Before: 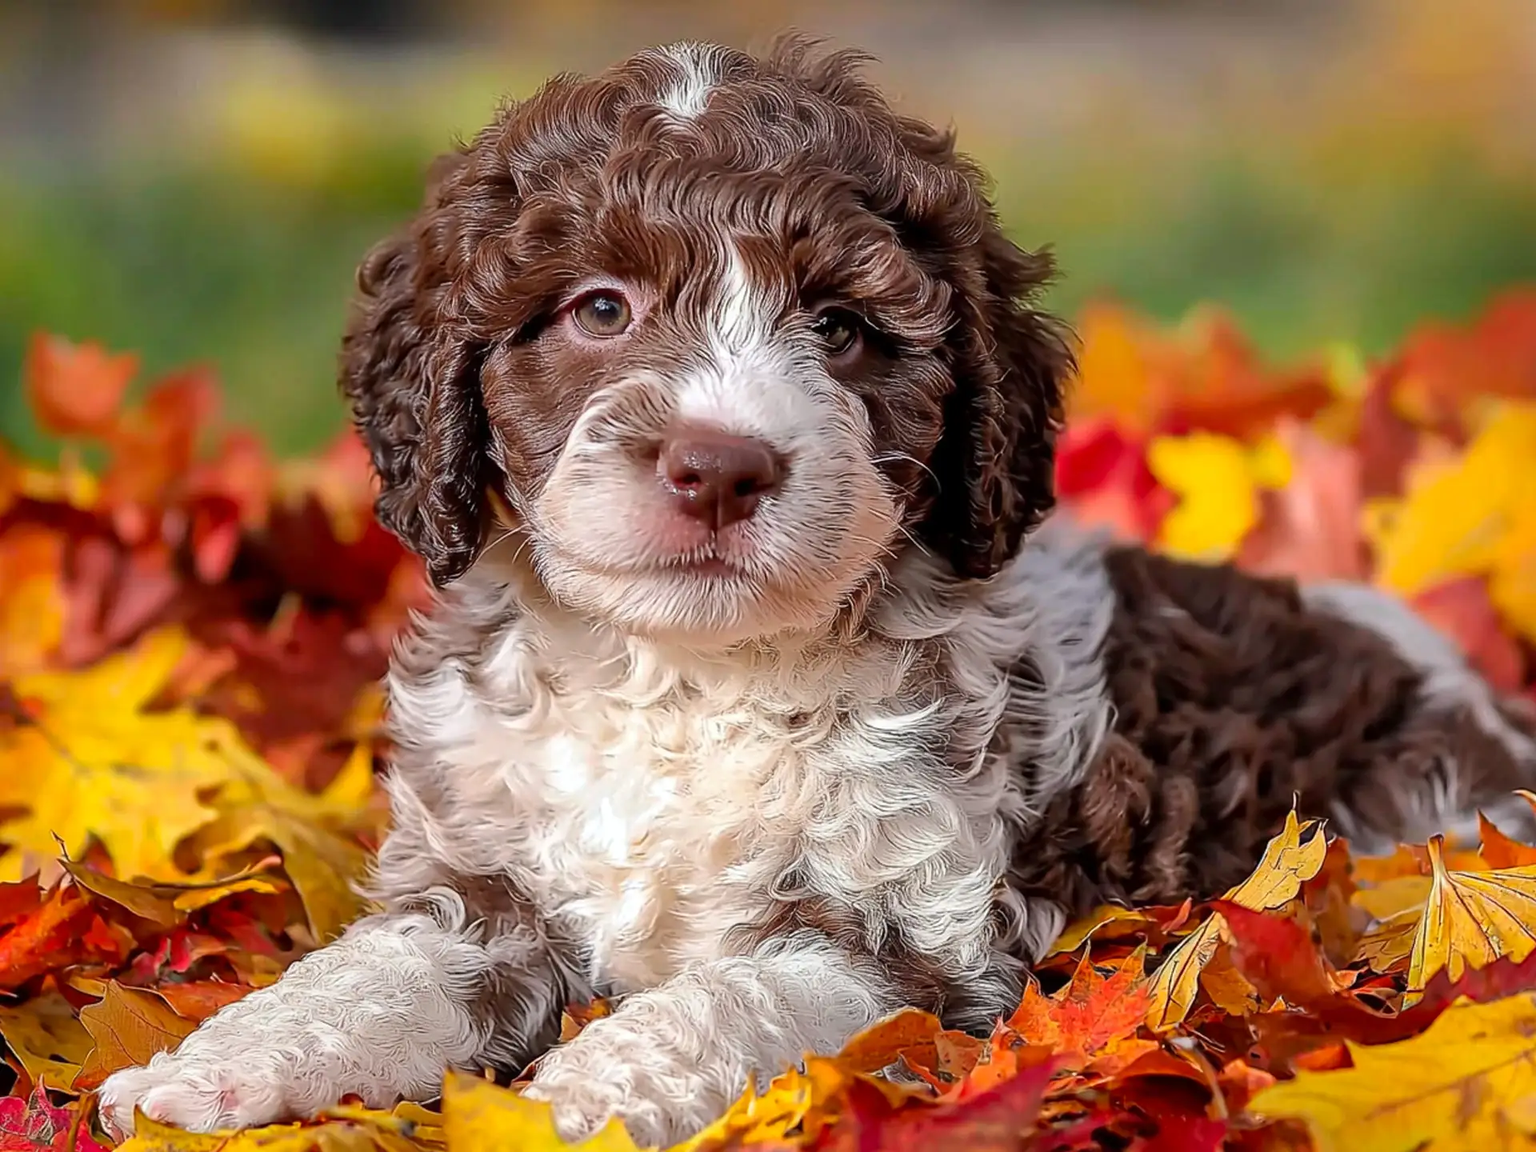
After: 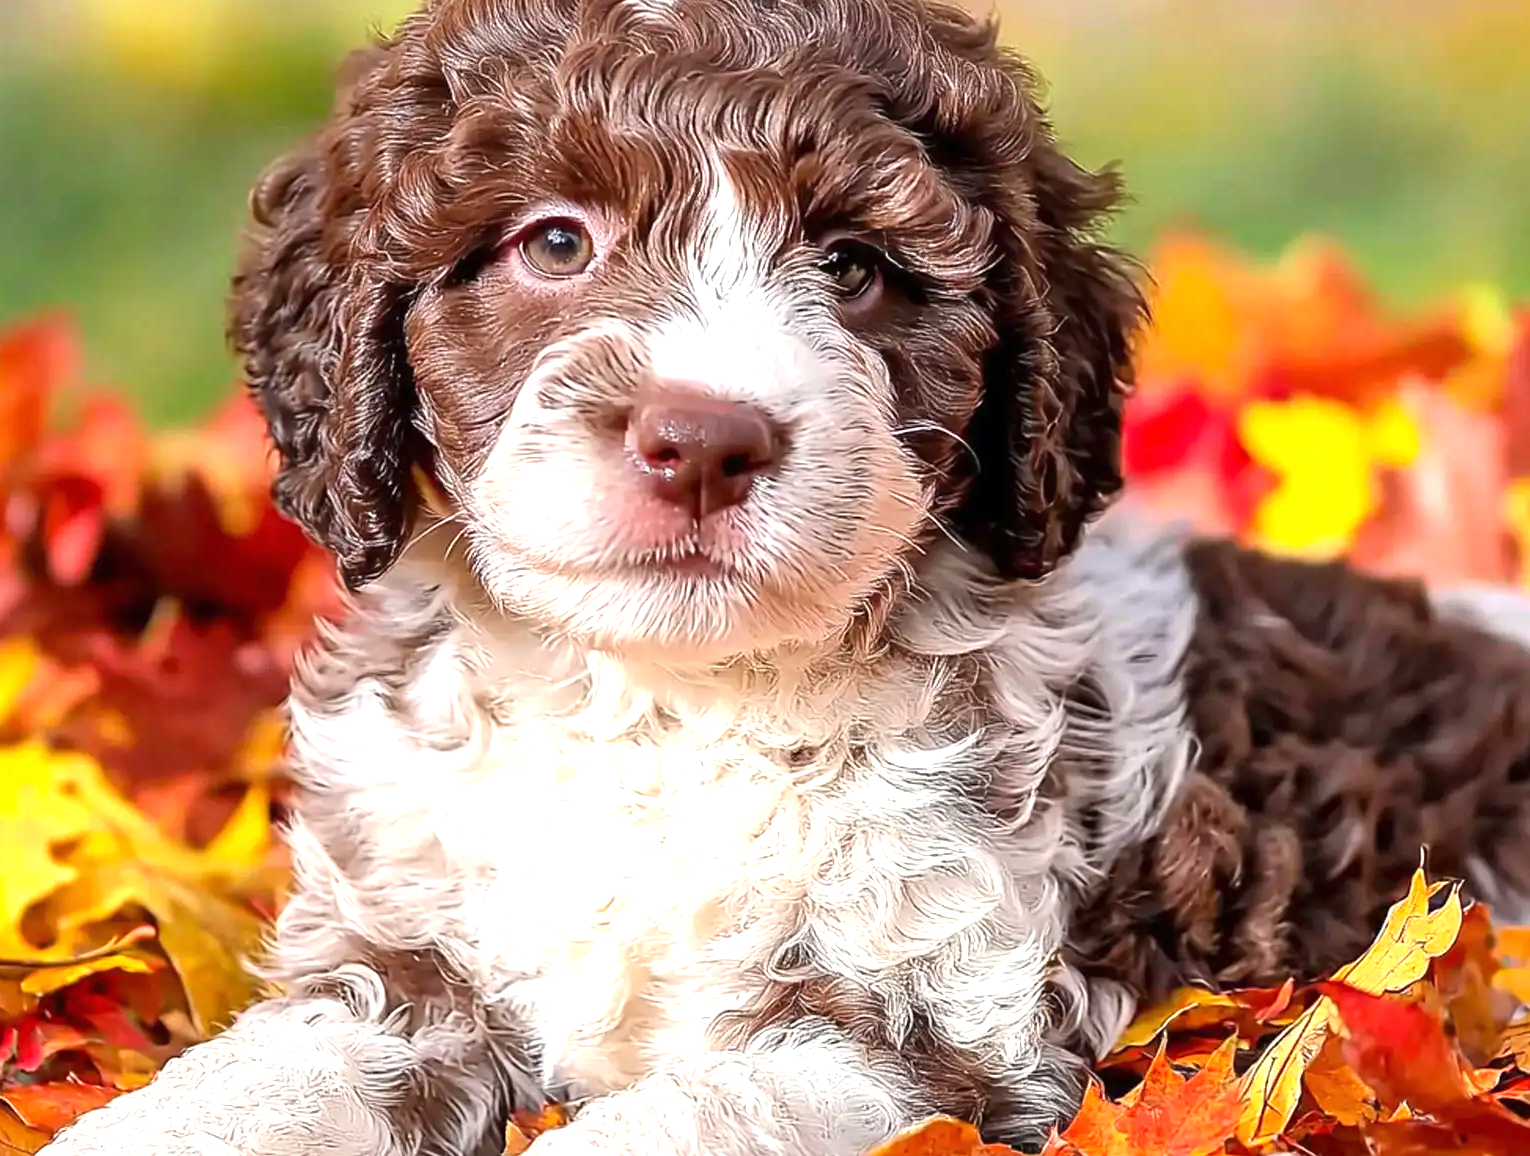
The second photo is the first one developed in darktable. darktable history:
exposure: black level correction 0, exposure 0.897 EV, compensate highlight preservation false
crop and rotate: left 10.251%, top 10.016%, right 10.044%, bottom 9.689%
